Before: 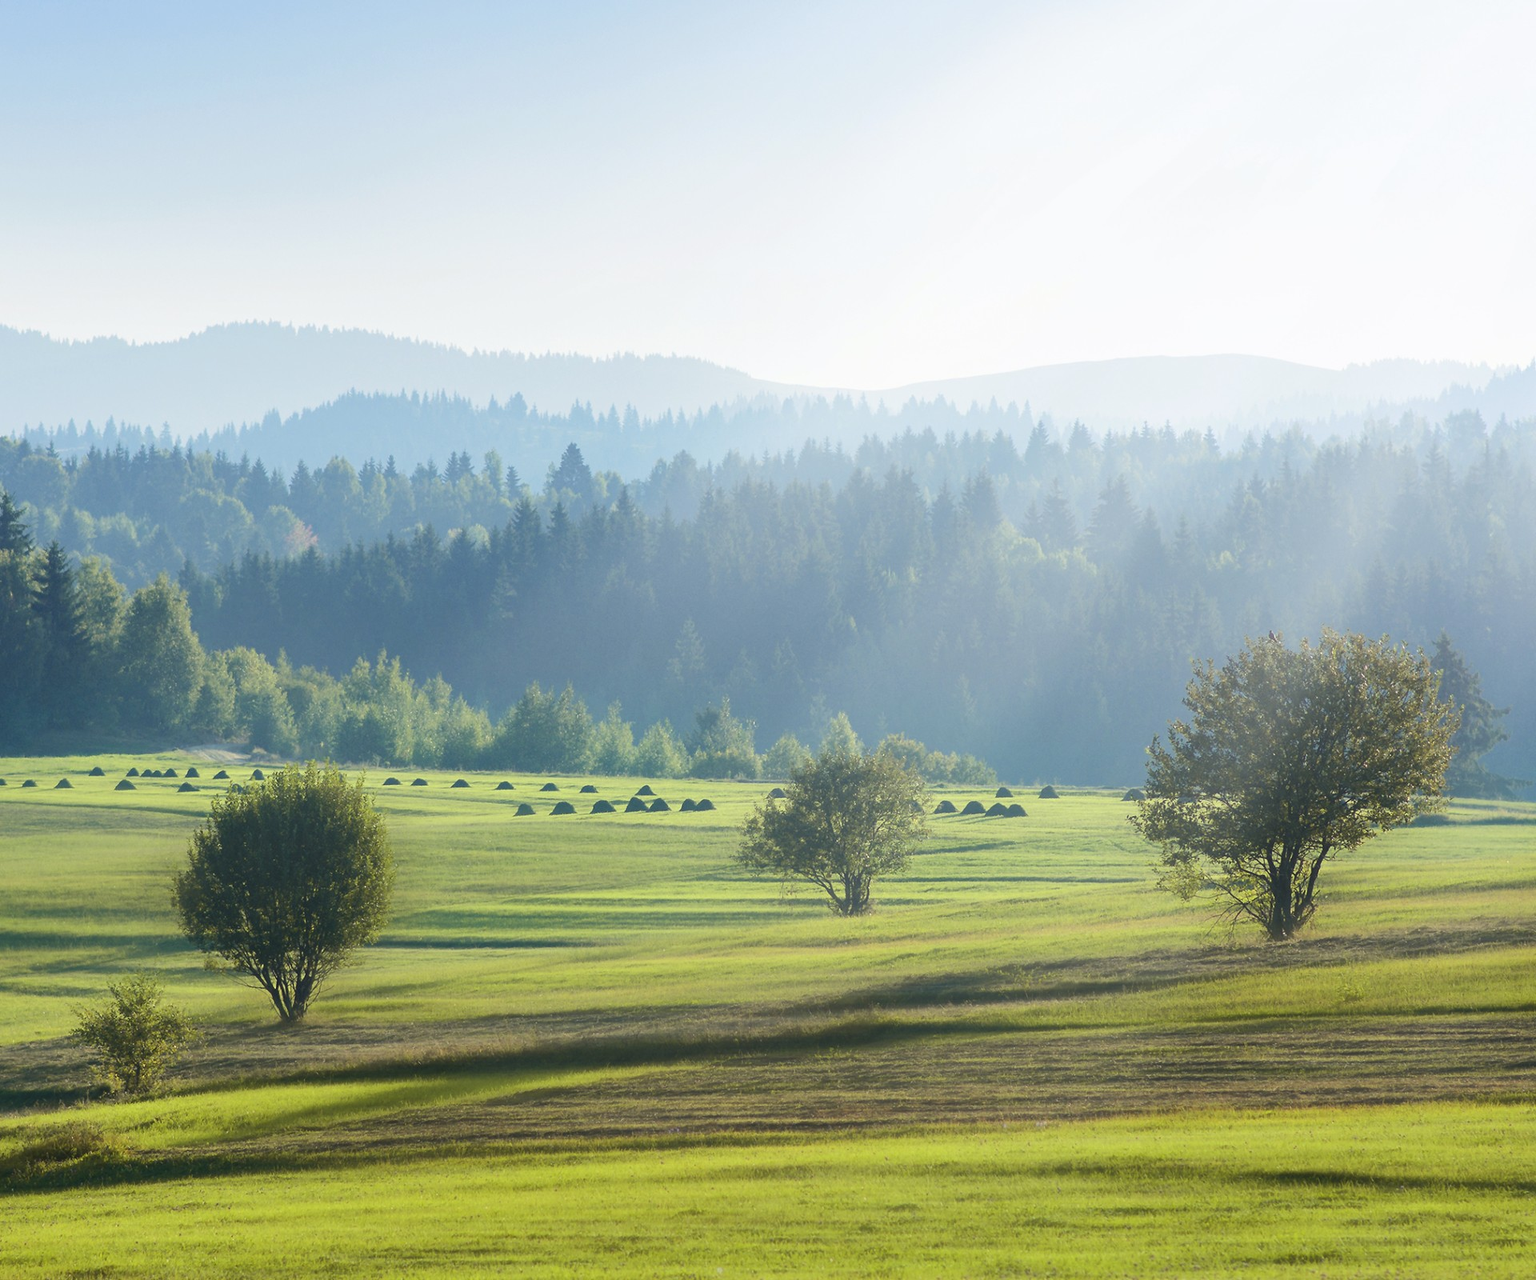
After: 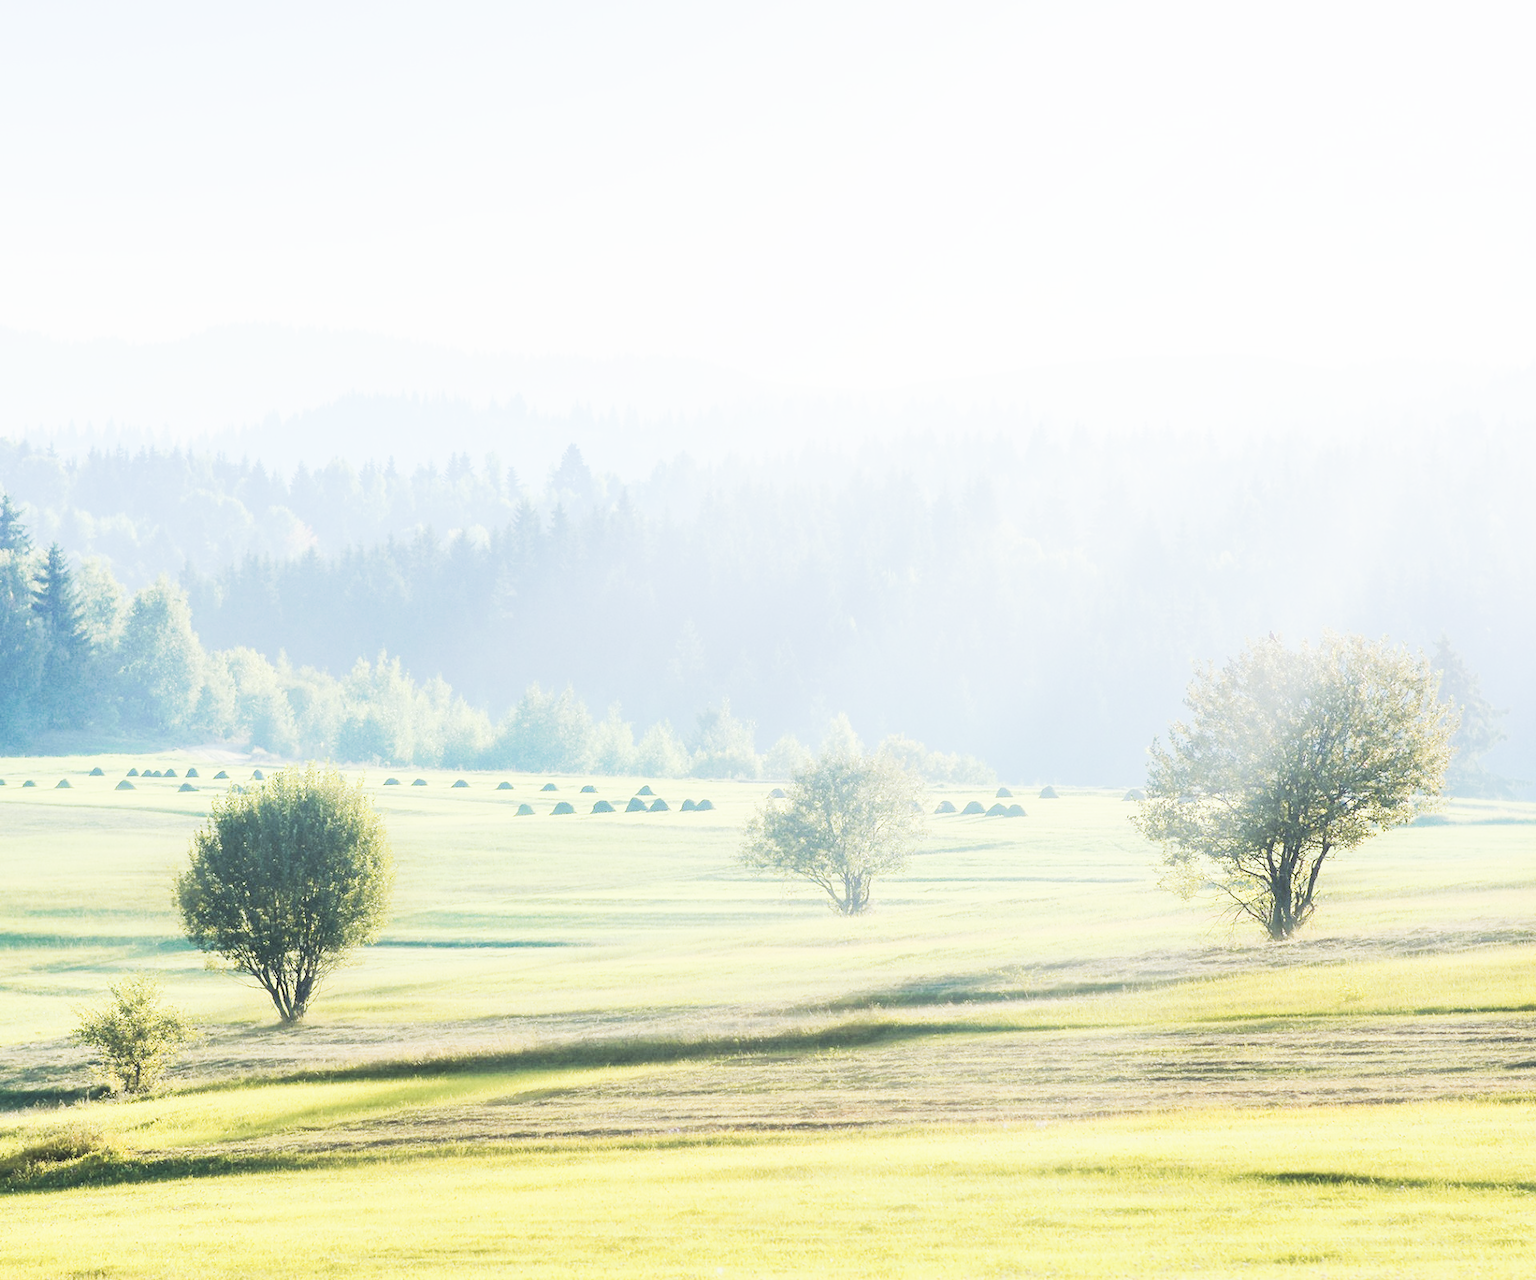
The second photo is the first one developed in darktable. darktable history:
tone curve: curves: ch0 [(0, 0) (0.003, 0.015) (0.011, 0.025) (0.025, 0.056) (0.044, 0.104) (0.069, 0.139) (0.1, 0.181) (0.136, 0.226) (0.177, 0.28) (0.224, 0.346) (0.277, 0.42) (0.335, 0.505) (0.399, 0.594) (0.468, 0.699) (0.543, 0.776) (0.623, 0.848) (0.709, 0.893) (0.801, 0.93) (0.898, 0.97) (1, 1)], preserve colors none
filmic rgb: black relative exposure -5.11 EV, white relative exposure 3.98 EV, hardness 2.88, contrast 1.299, highlights saturation mix -30.58%
exposure: black level correction -0.006, exposure 1 EV, compensate highlight preservation false
